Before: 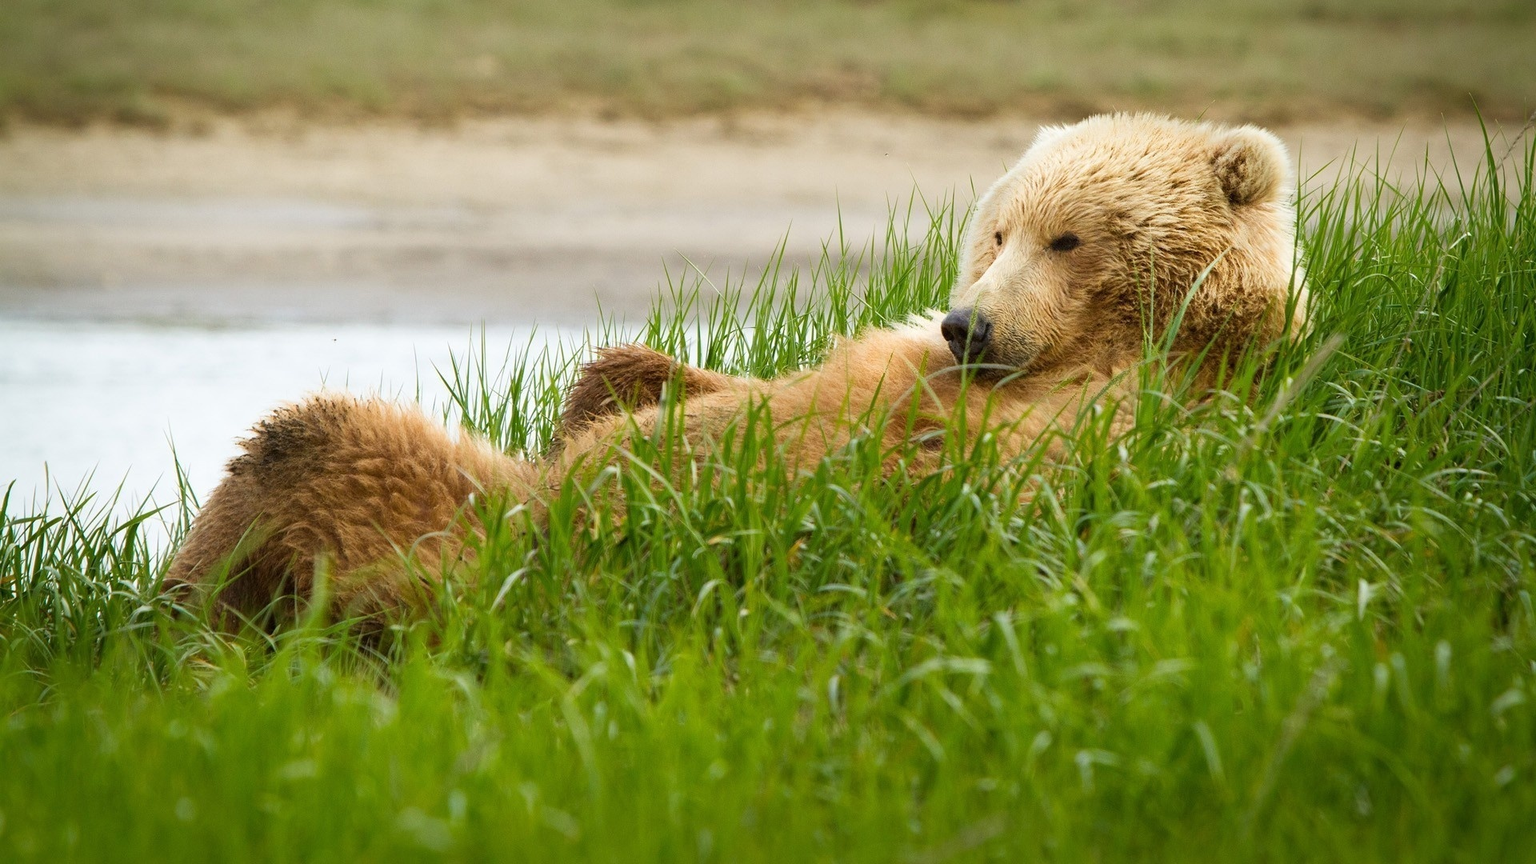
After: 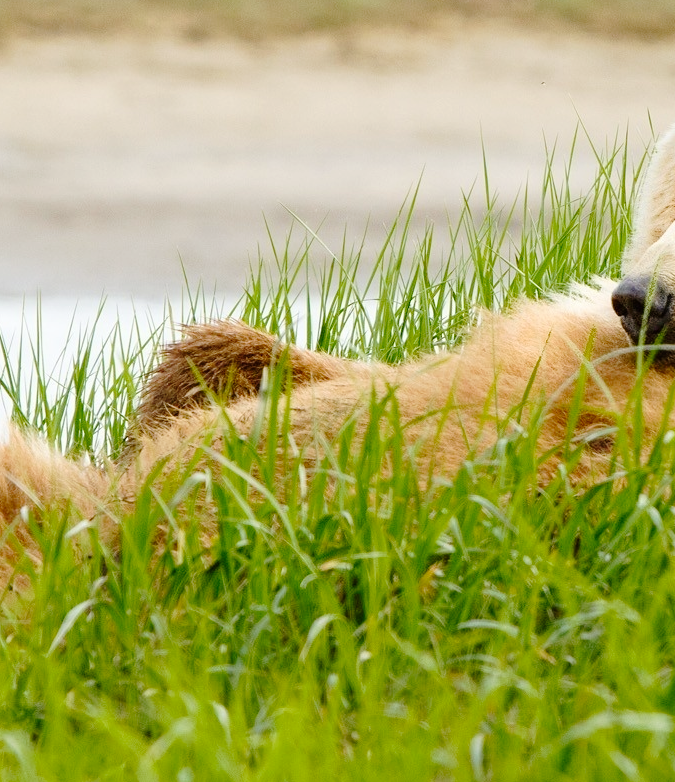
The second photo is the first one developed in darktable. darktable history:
tone curve: curves: ch0 [(0, 0) (0.003, 0.002) (0.011, 0.007) (0.025, 0.016) (0.044, 0.027) (0.069, 0.045) (0.1, 0.077) (0.136, 0.114) (0.177, 0.166) (0.224, 0.241) (0.277, 0.328) (0.335, 0.413) (0.399, 0.498) (0.468, 0.572) (0.543, 0.638) (0.623, 0.711) (0.709, 0.786) (0.801, 0.853) (0.898, 0.929) (1, 1)], preserve colors none
crop and rotate: left 29.476%, top 10.214%, right 35.32%, bottom 17.333%
